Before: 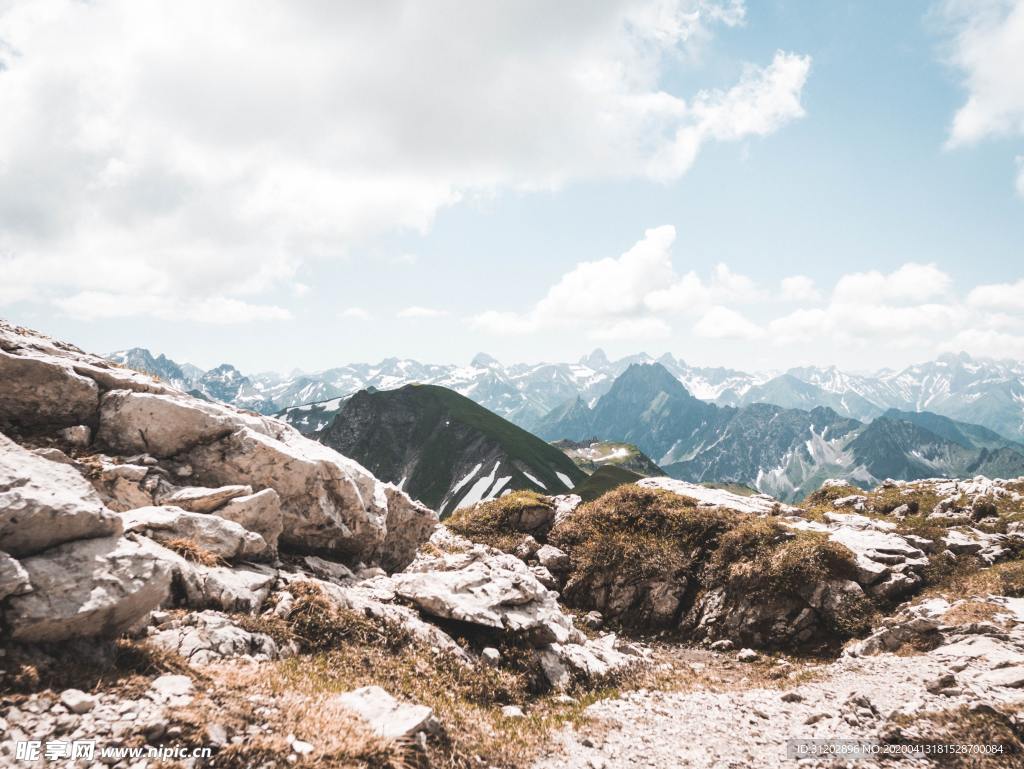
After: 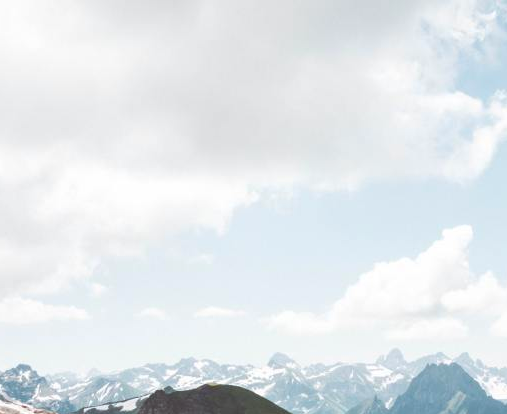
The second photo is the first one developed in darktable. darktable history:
tone equalizer: on, module defaults
color balance rgb: shadows lift › chroma 4.466%, shadows lift › hue 24.3°, perceptual saturation grading › global saturation 1.952%, perceptual saturation grading › highlights -2.182%, perceptual saturation grading › mid-tones 4.396%, perceptual saturation grading › shadows 7.096%, global vibrance 20%
crop: left 19.881%, right 30.571%, bottom 46.139%
